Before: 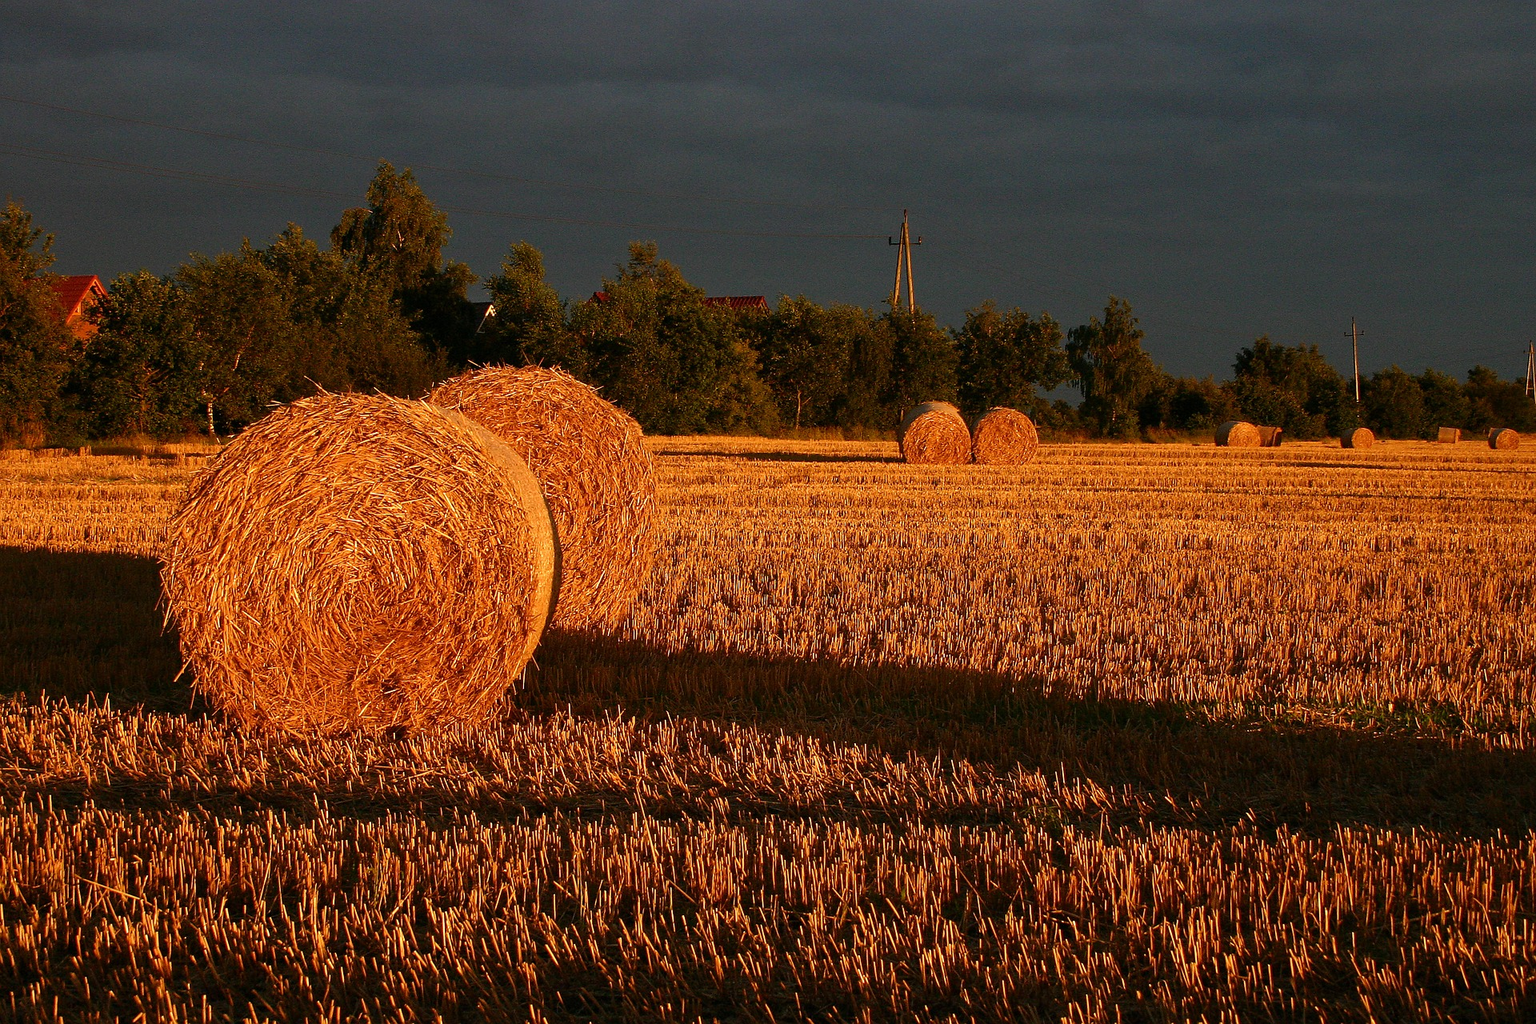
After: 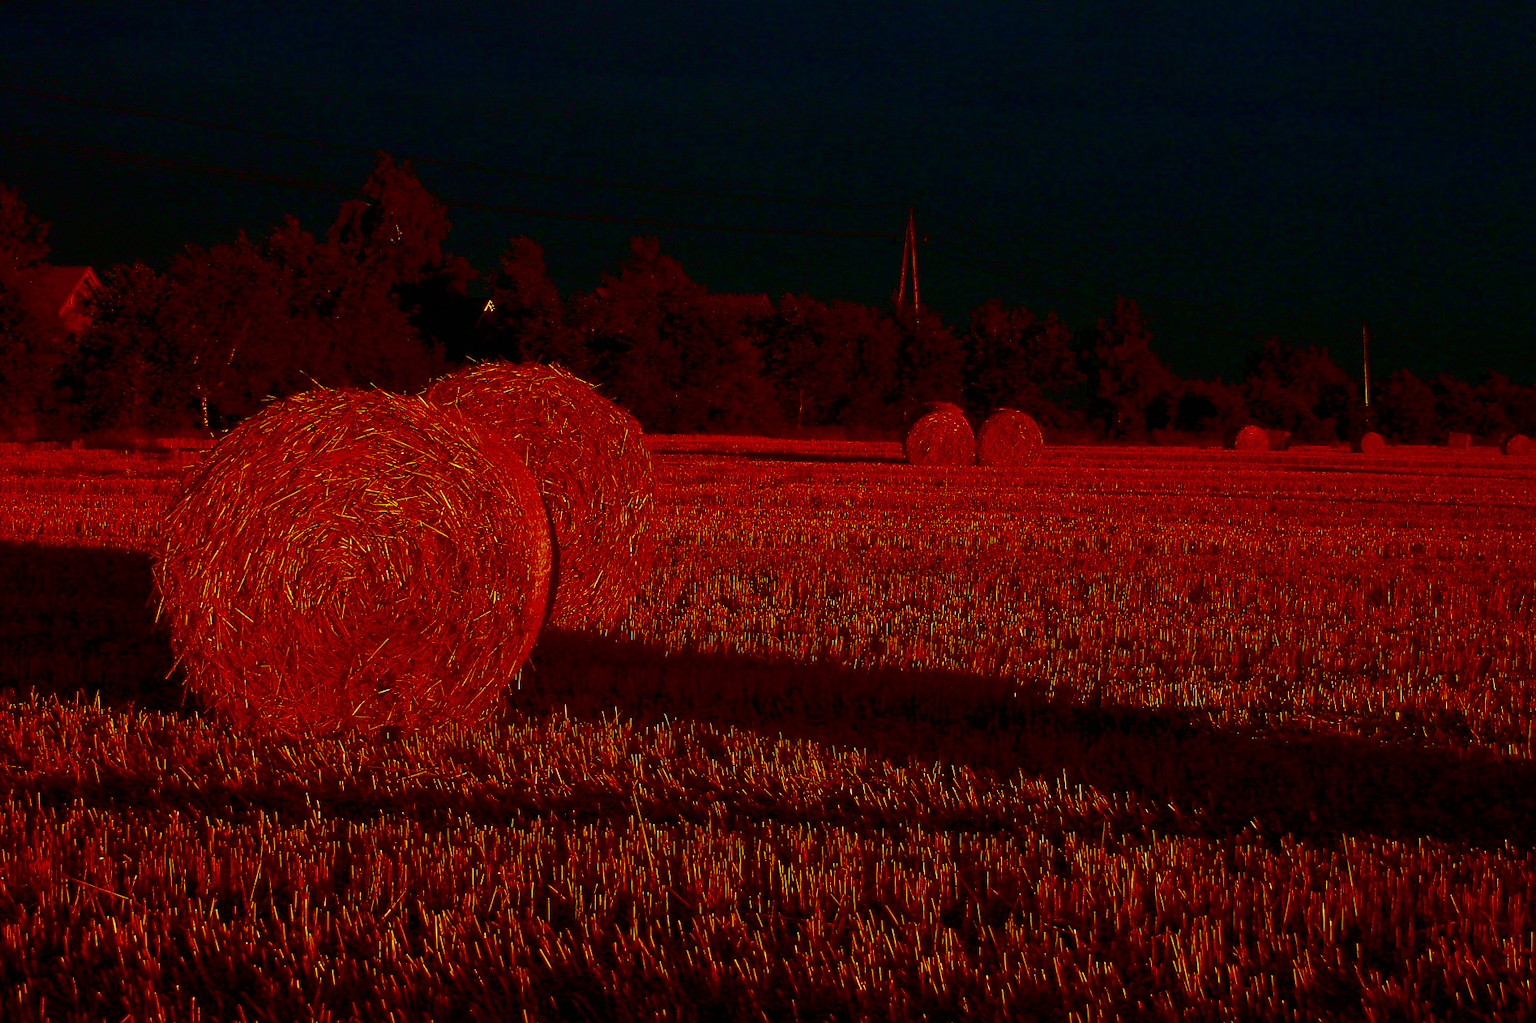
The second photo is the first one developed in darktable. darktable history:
crop and rotate: angle -0.5°
contrast brightness saturation: brightness -1, saturation 1
